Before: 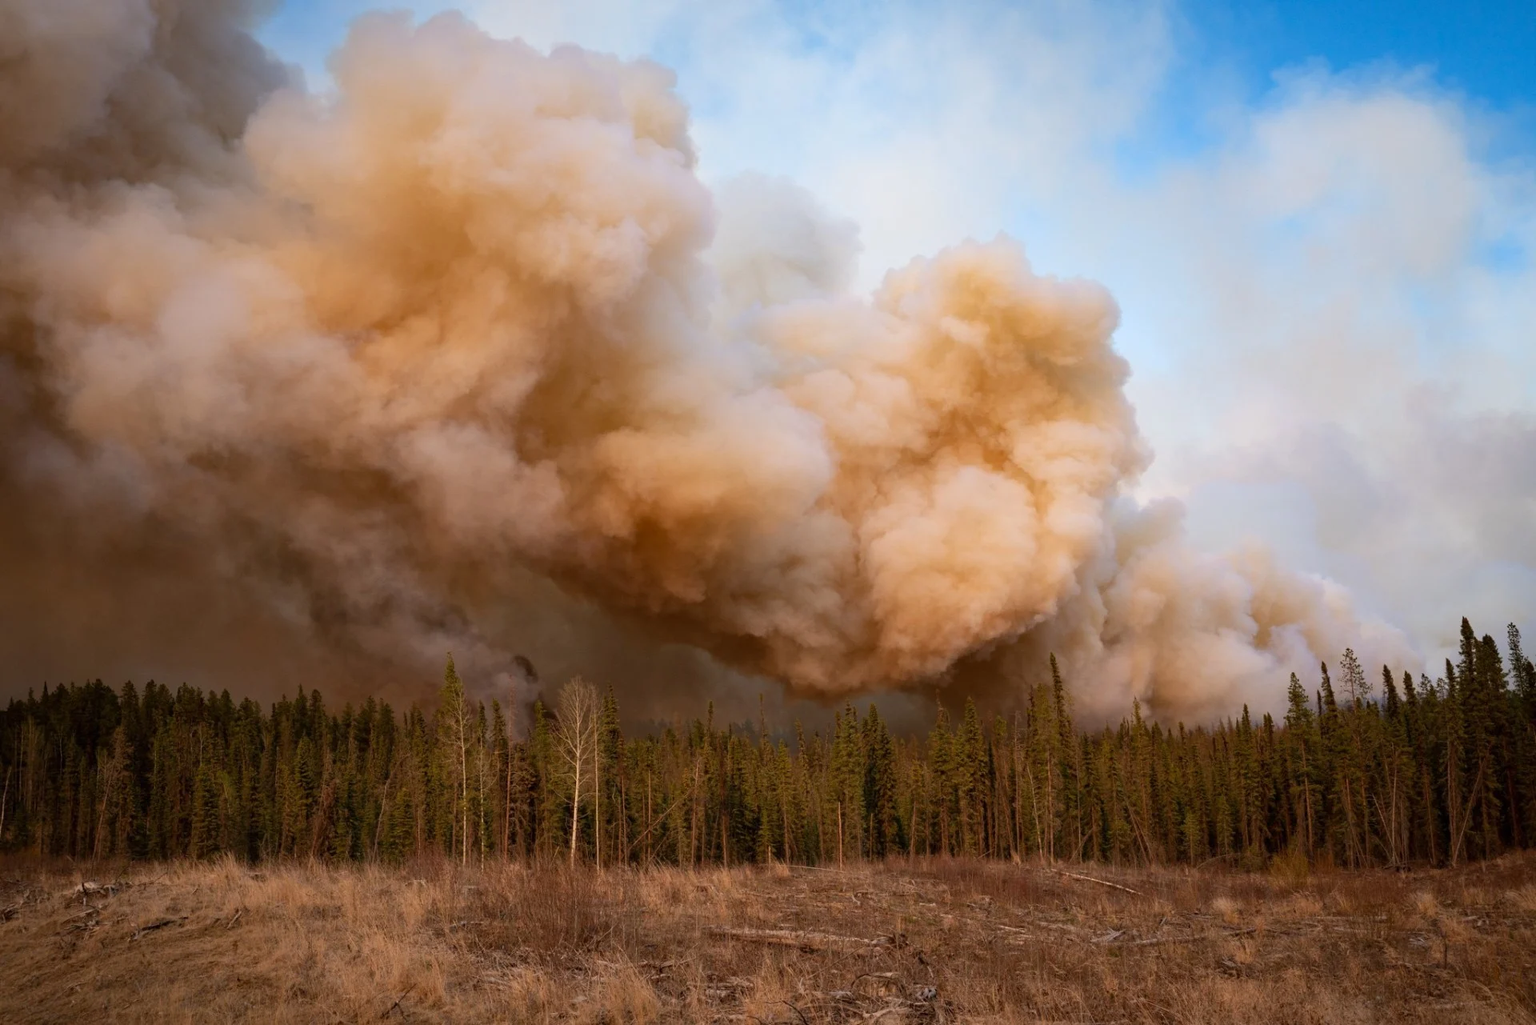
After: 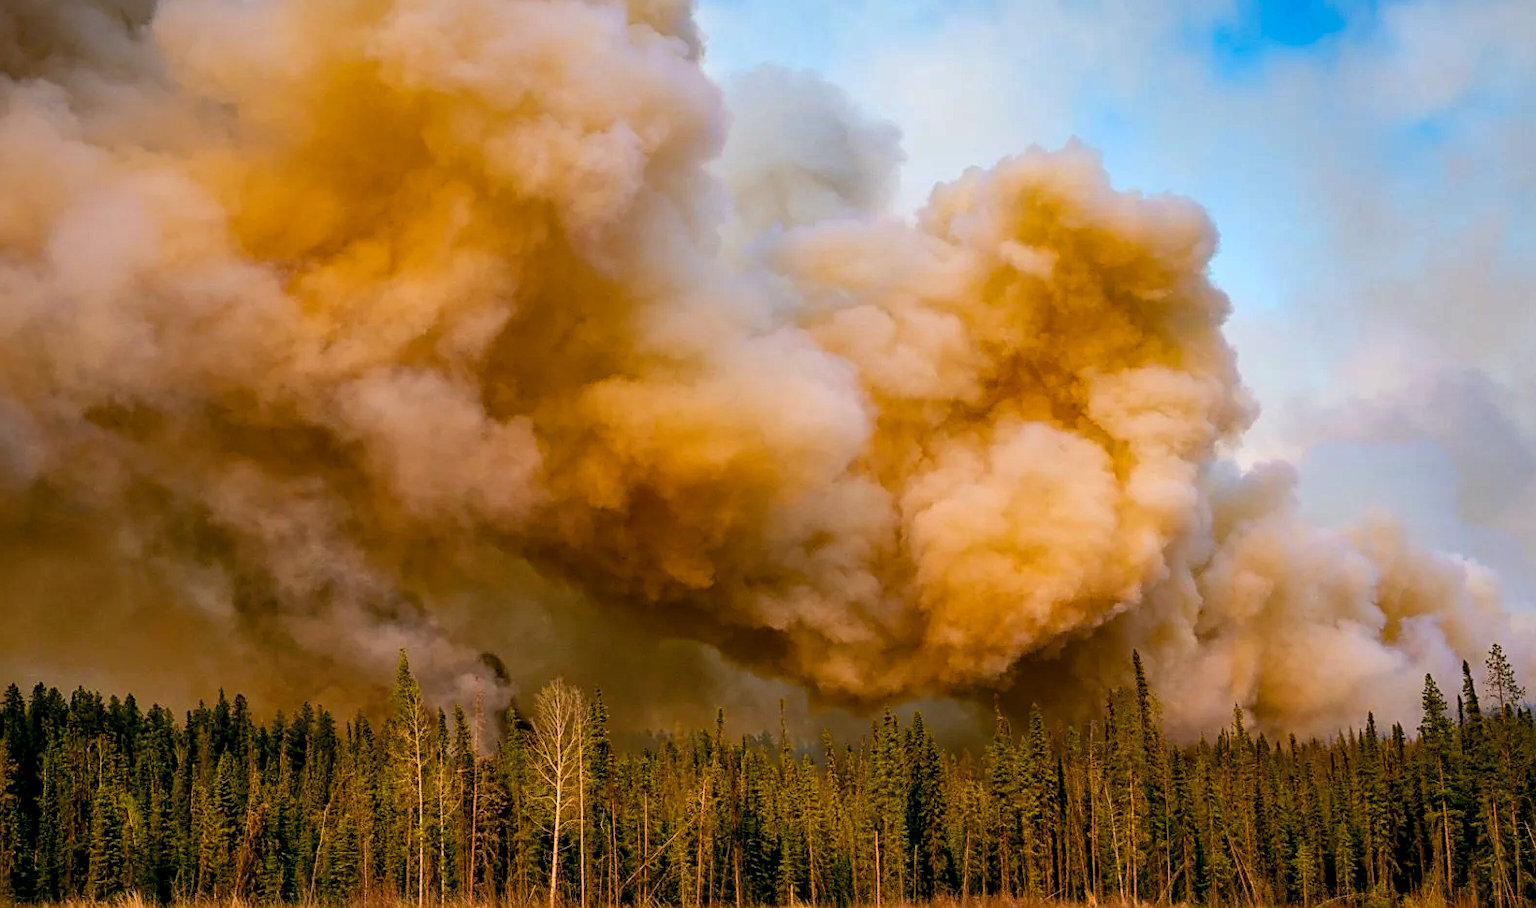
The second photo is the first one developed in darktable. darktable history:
sharpen: on, module defaults
crop: left 7.745%, top 11.597%, right 9.984%, bottom 15.459%
color balance rgb: global offset › luminance -0.346%, global offset › chroma 0.112%, global offset › hue 168.1°, linear chroma grading › global chroma 16.657%, perceptual saturation grading › global saturation 25.868%, global vibrance 20%
shadows and highlights: shadows 59.34, soften with gaussian
local contrast: on, module defaults
